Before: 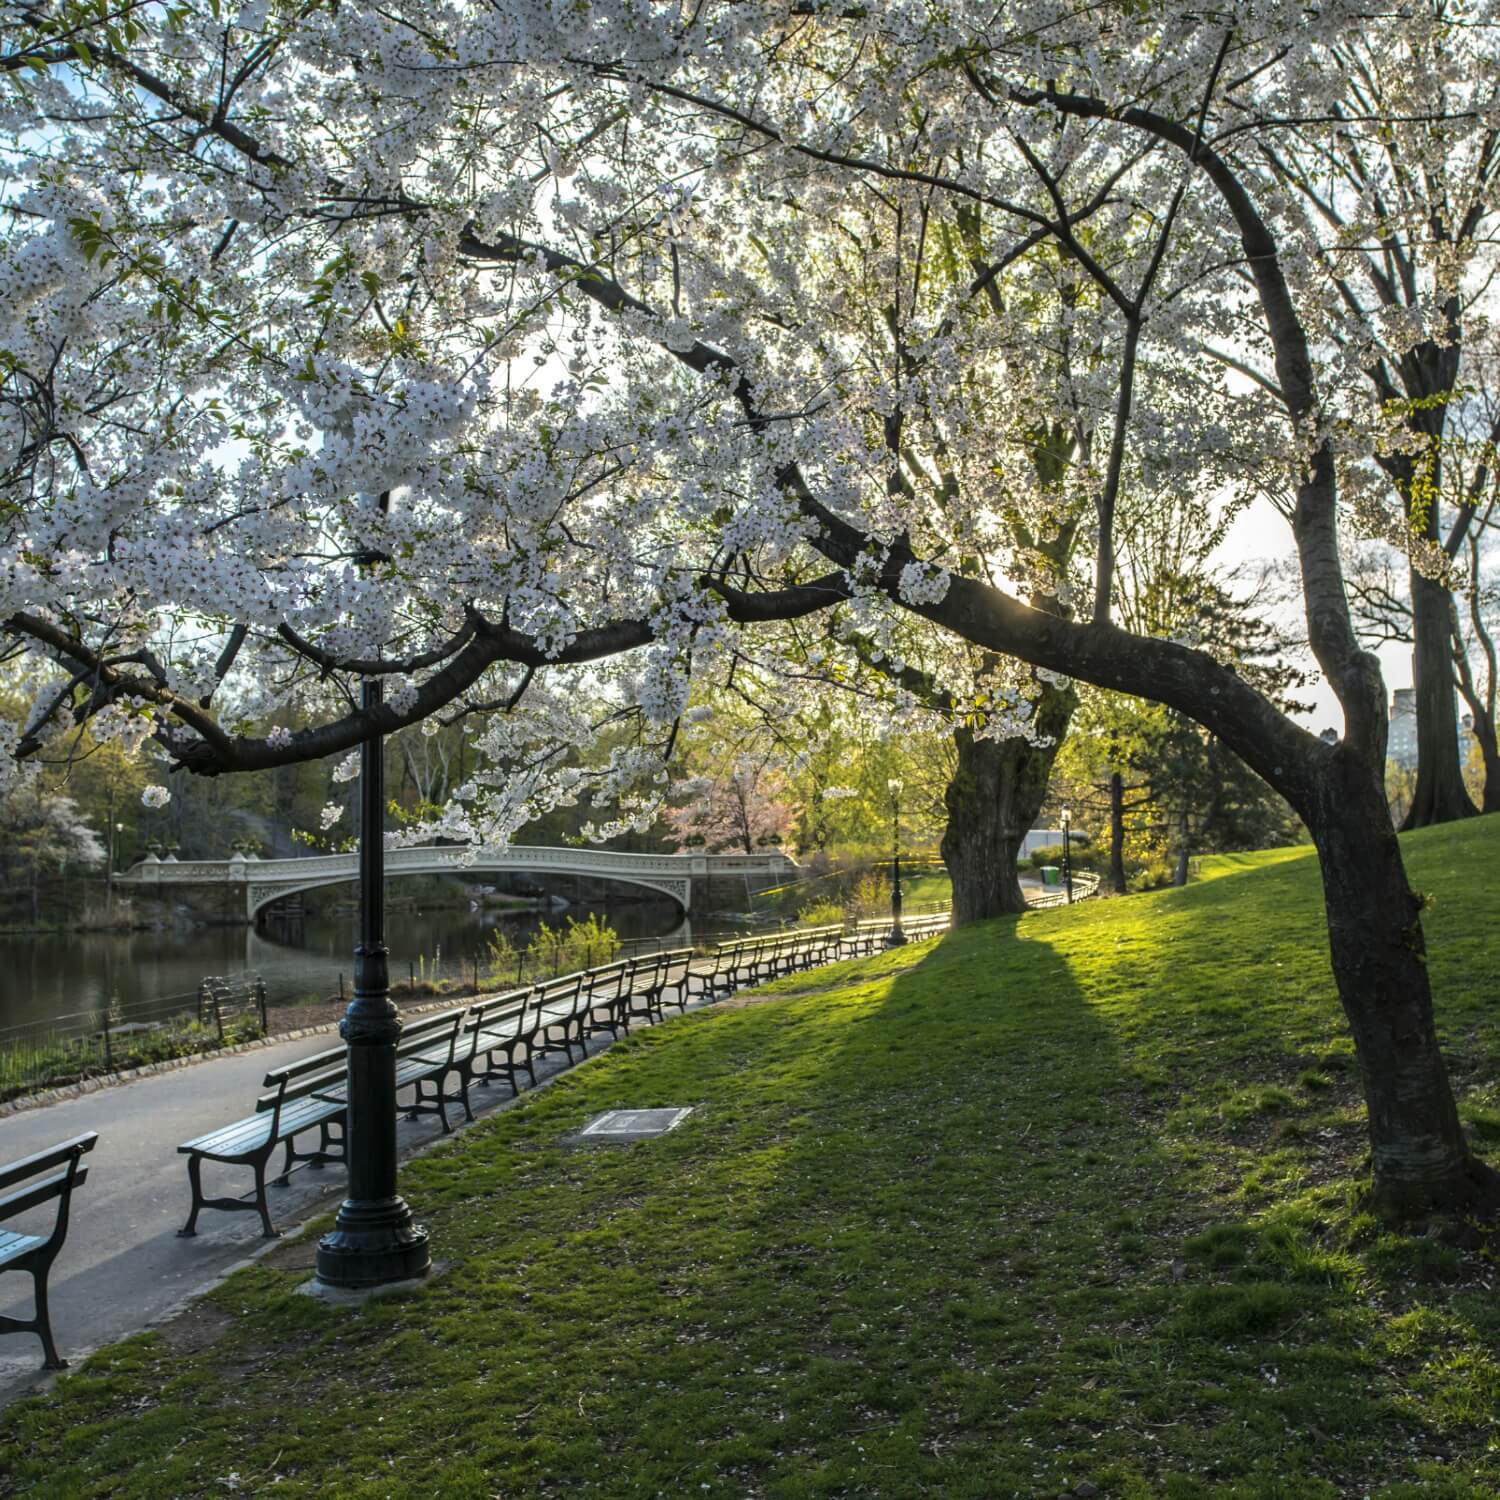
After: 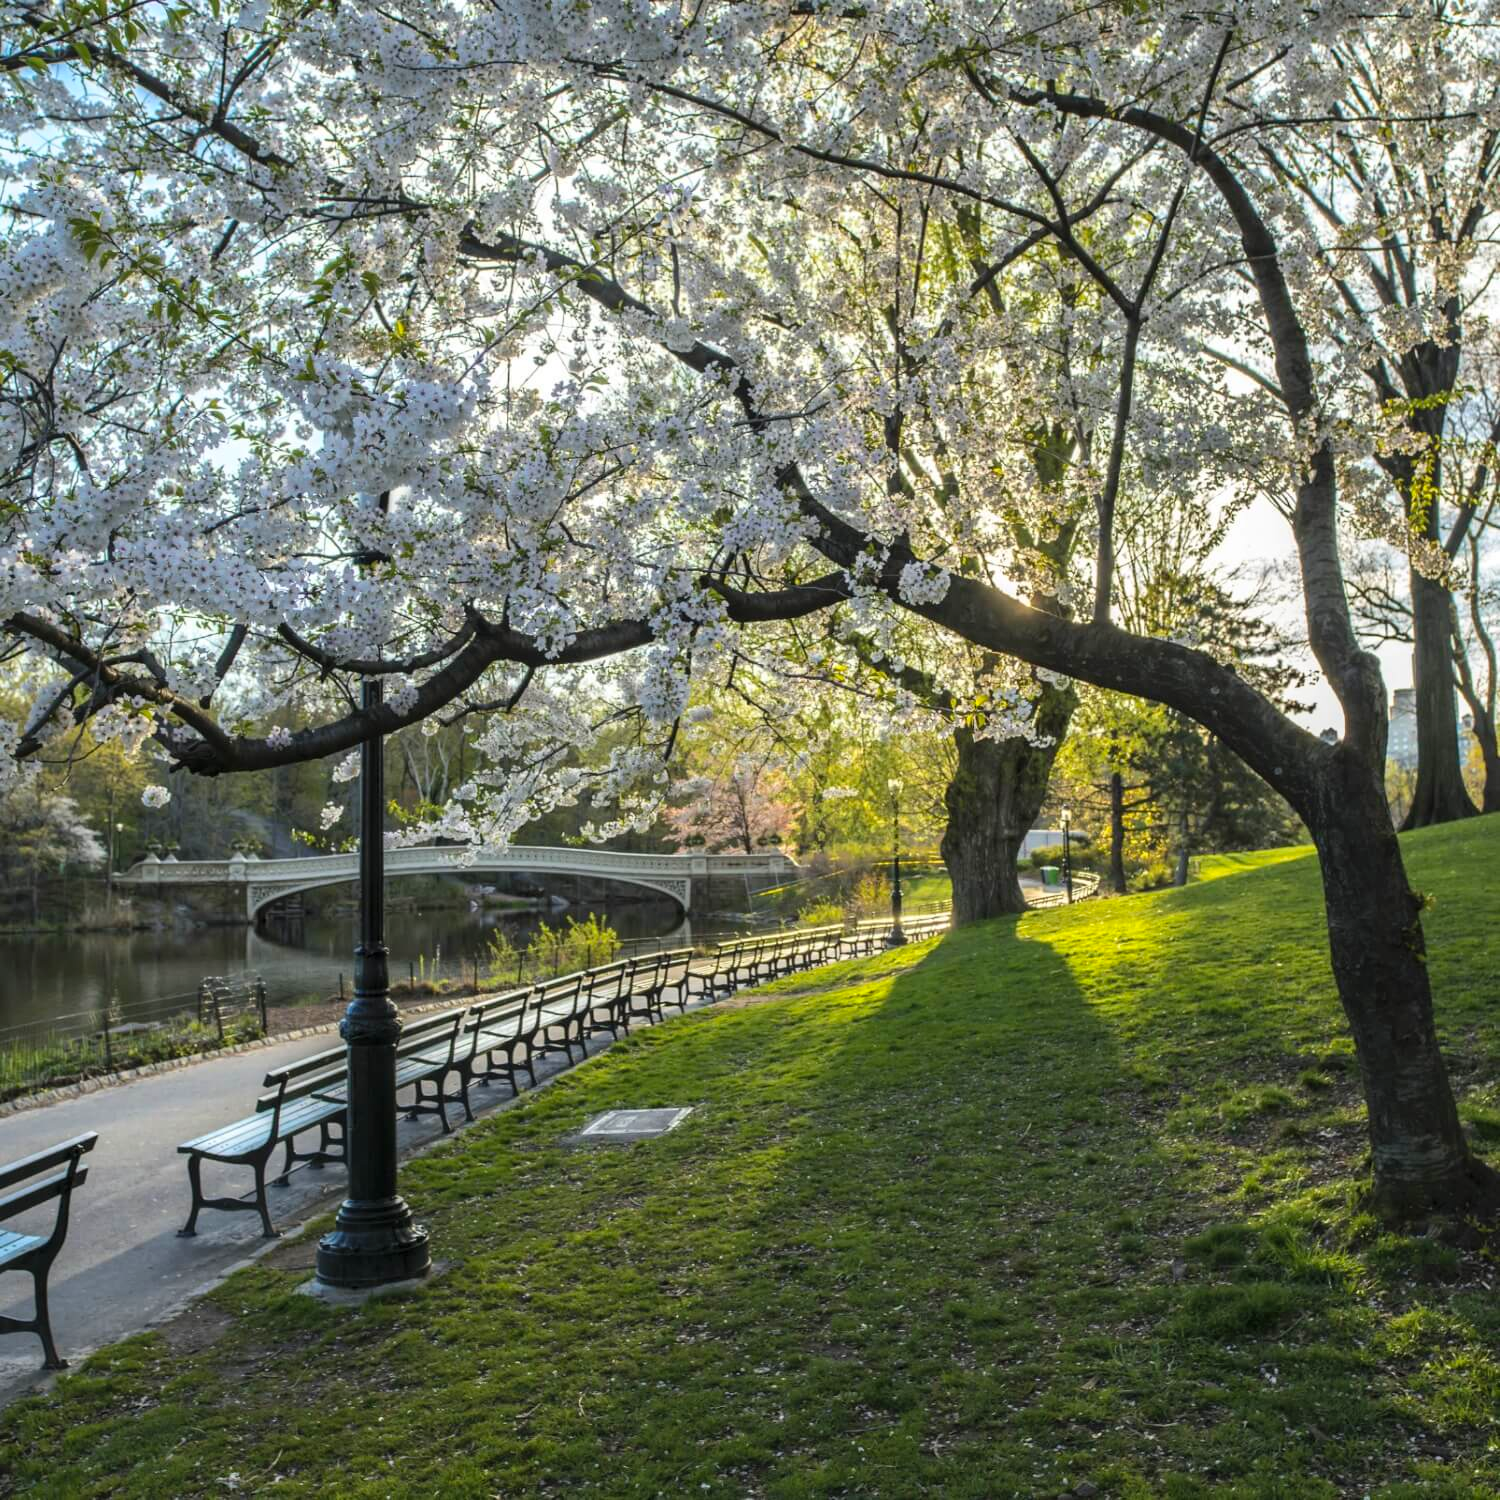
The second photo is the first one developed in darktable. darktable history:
contrast brightness saturation: contrast 0.073, brightness 0.082, saturation 0.181
